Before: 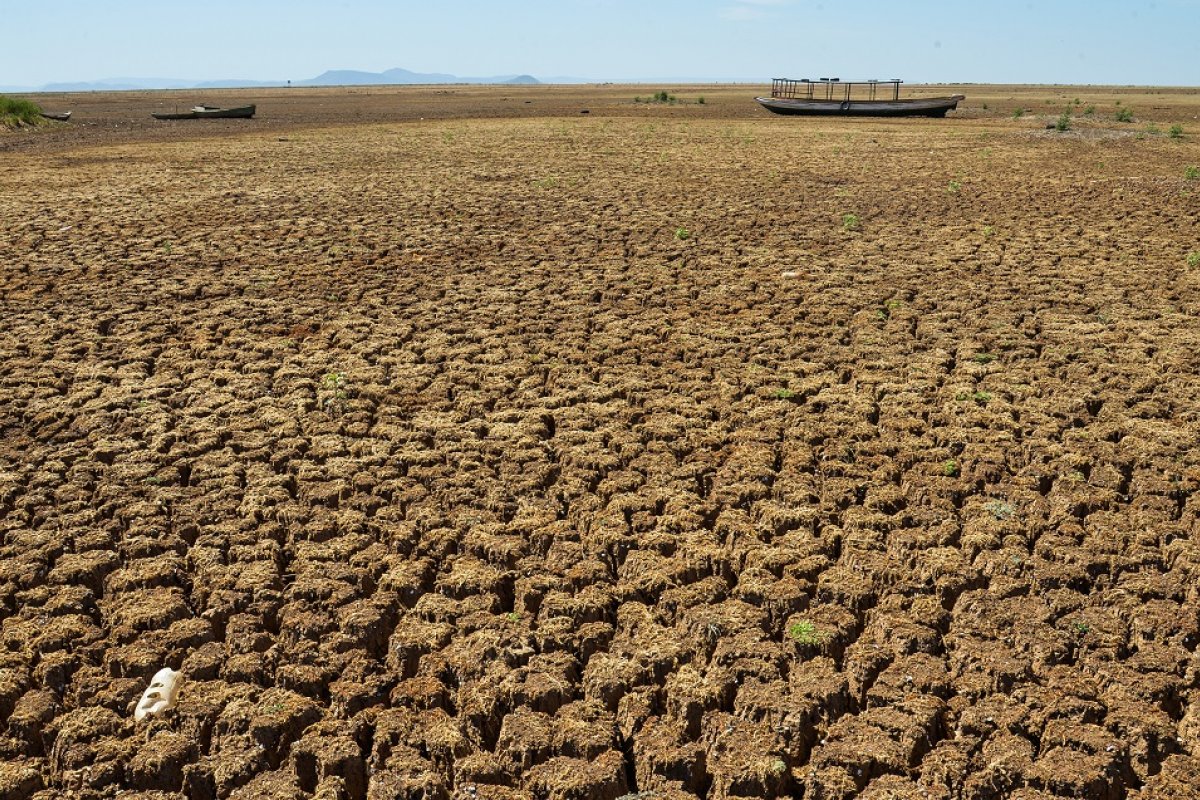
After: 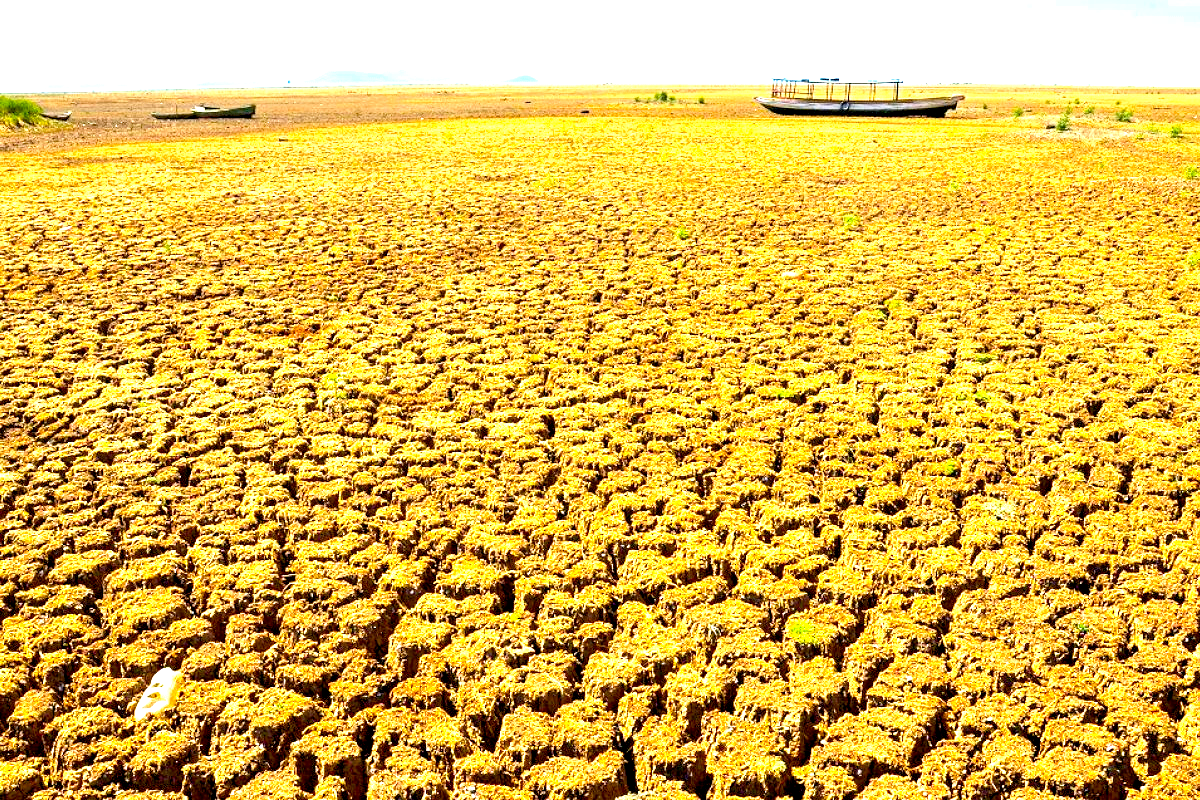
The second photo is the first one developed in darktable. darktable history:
color balance rgb: perceptual saturation grading › global saturation 25%, global vibrance 20%
exposure: black level correction 0.005, exposure 2.084 EV, compensate highlight preservation false
contrast brightness saturation: contrast 0.09, saturation 0.28
